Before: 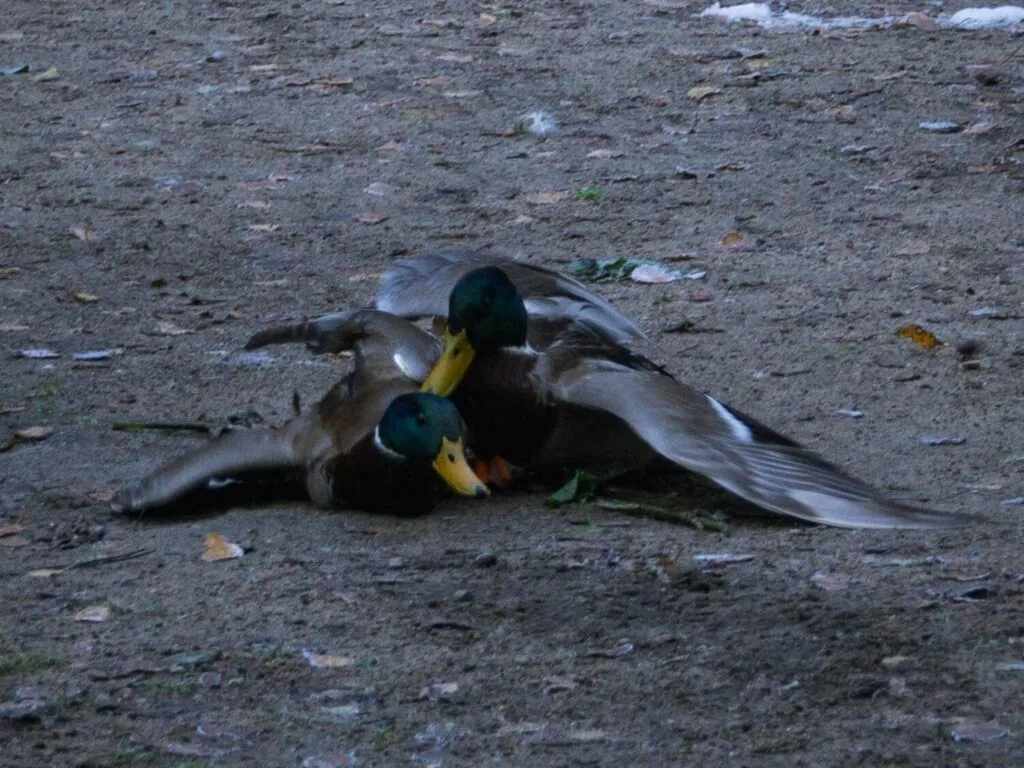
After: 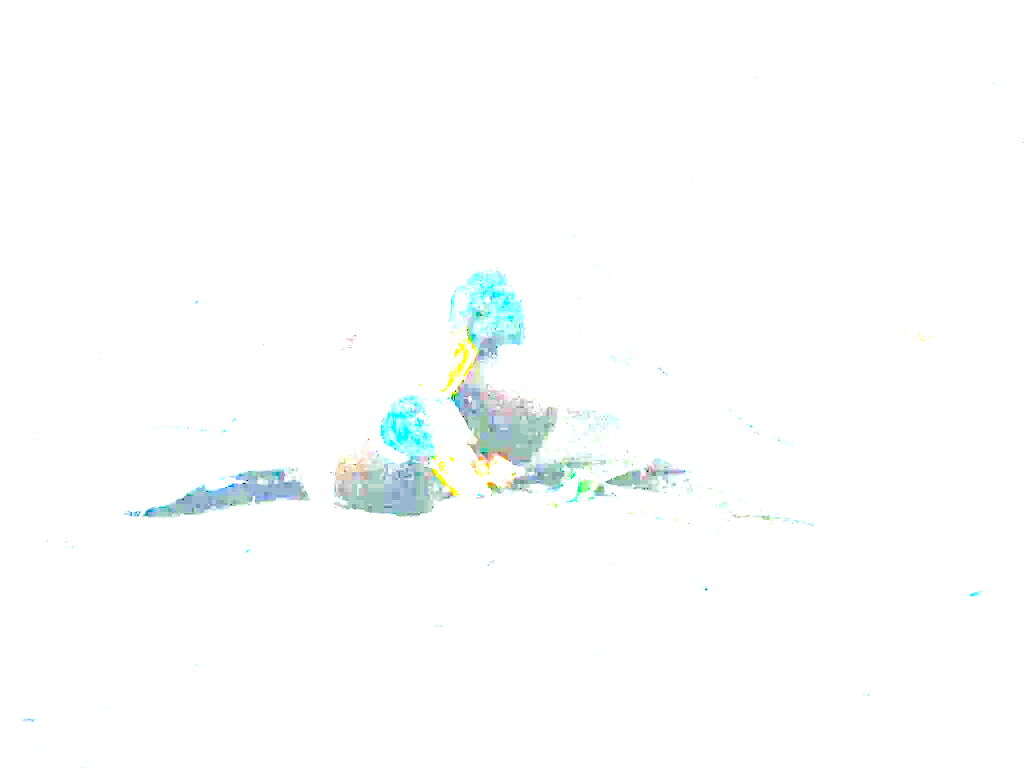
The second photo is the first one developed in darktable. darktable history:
exposure: exposure 8 EV, compensate highlight preservation false
